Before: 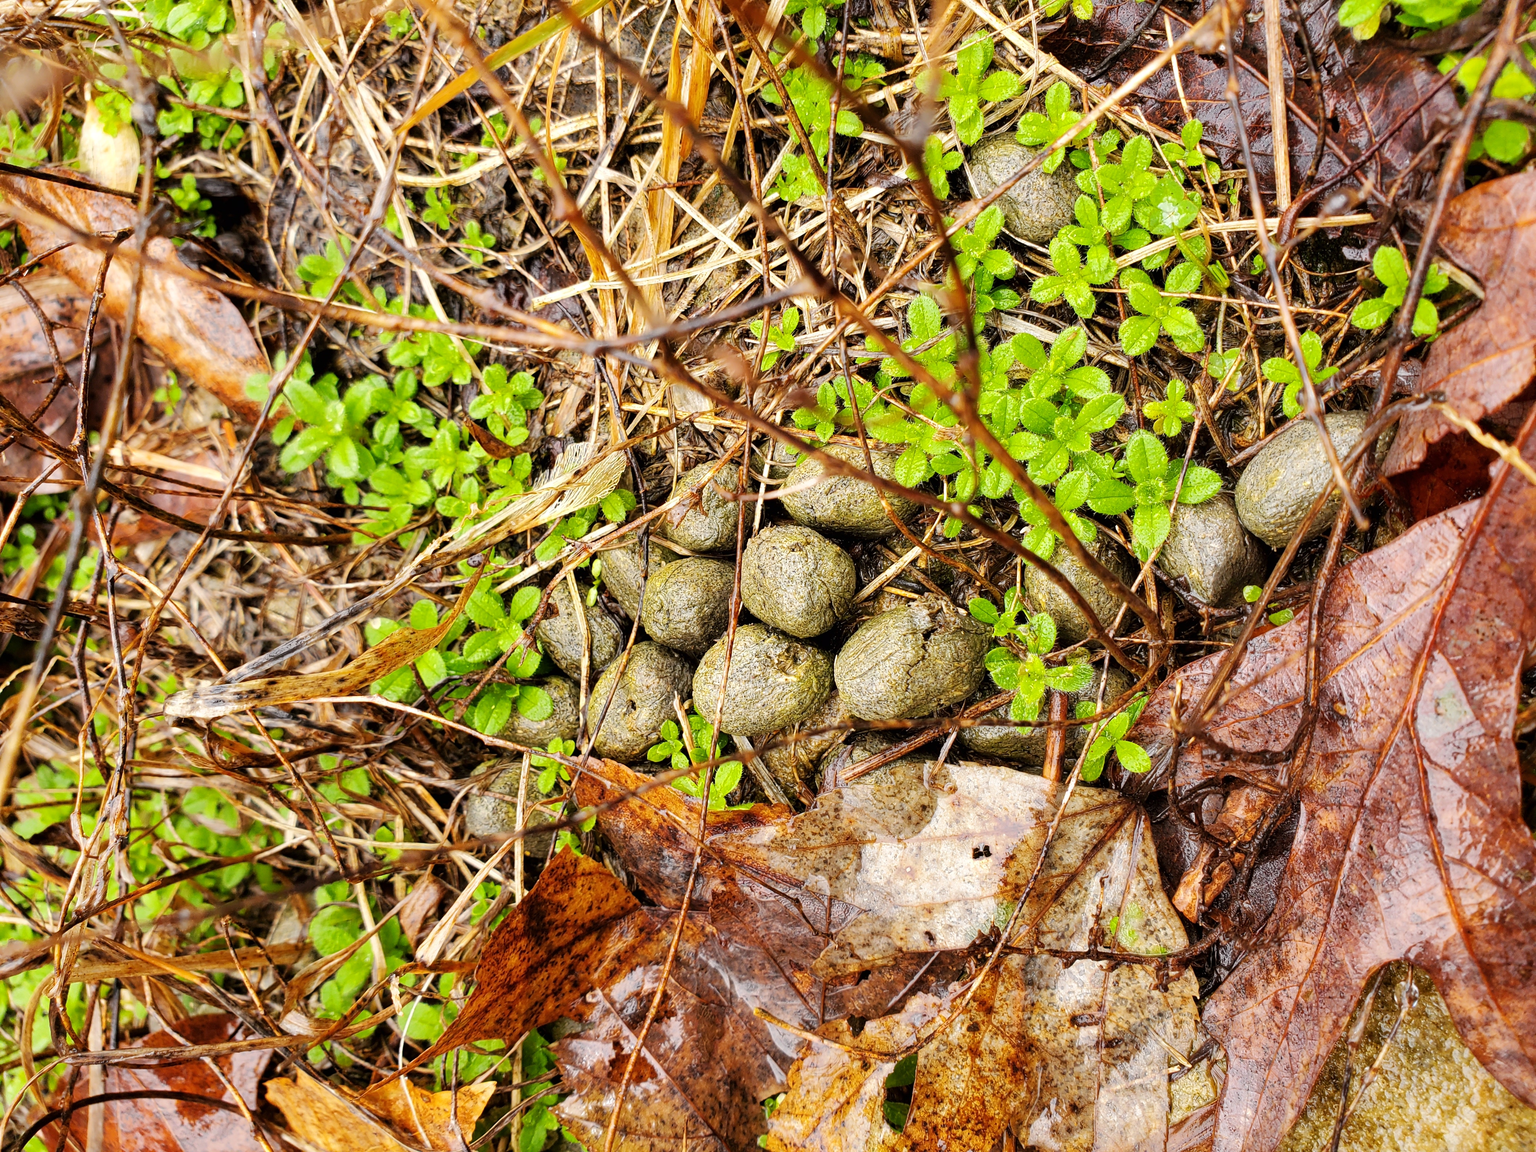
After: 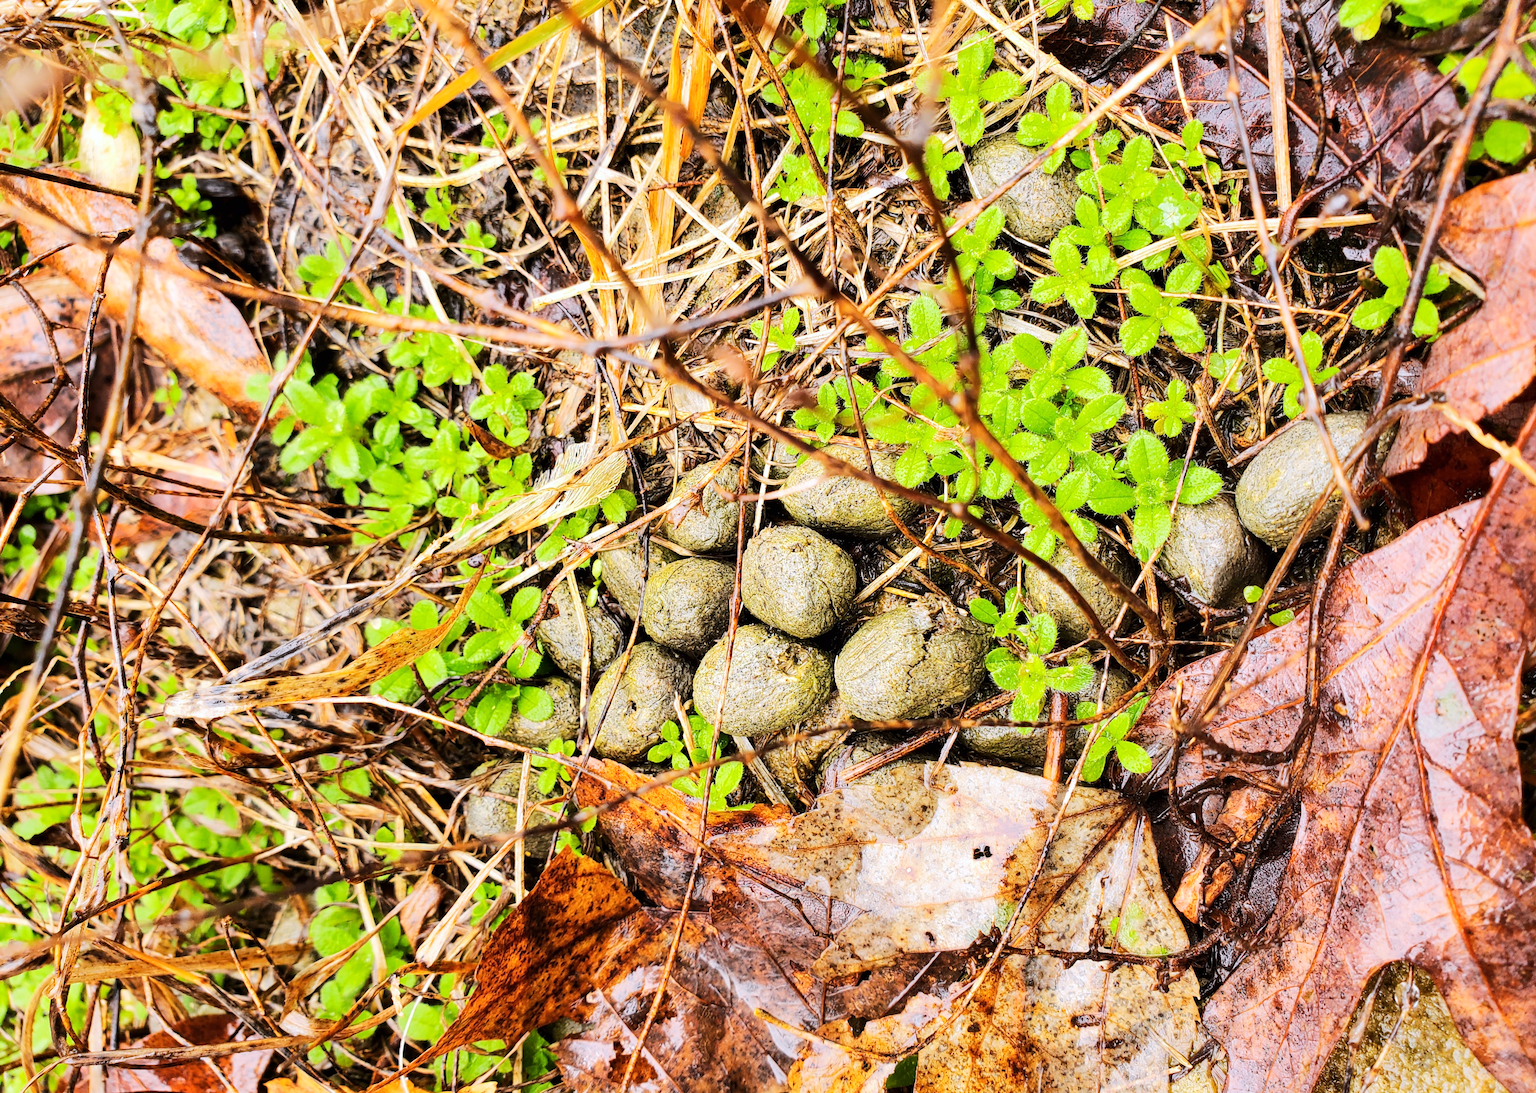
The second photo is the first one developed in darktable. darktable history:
crop and rotate: top 0%, bottom 5.097%
rgb curve: curves: ch0 [(0, 0) (0.284, 0.292) (0.505, 0.644) (1, 1)], compensate middle gray true
white balance: red 0.984, blue 1.059
